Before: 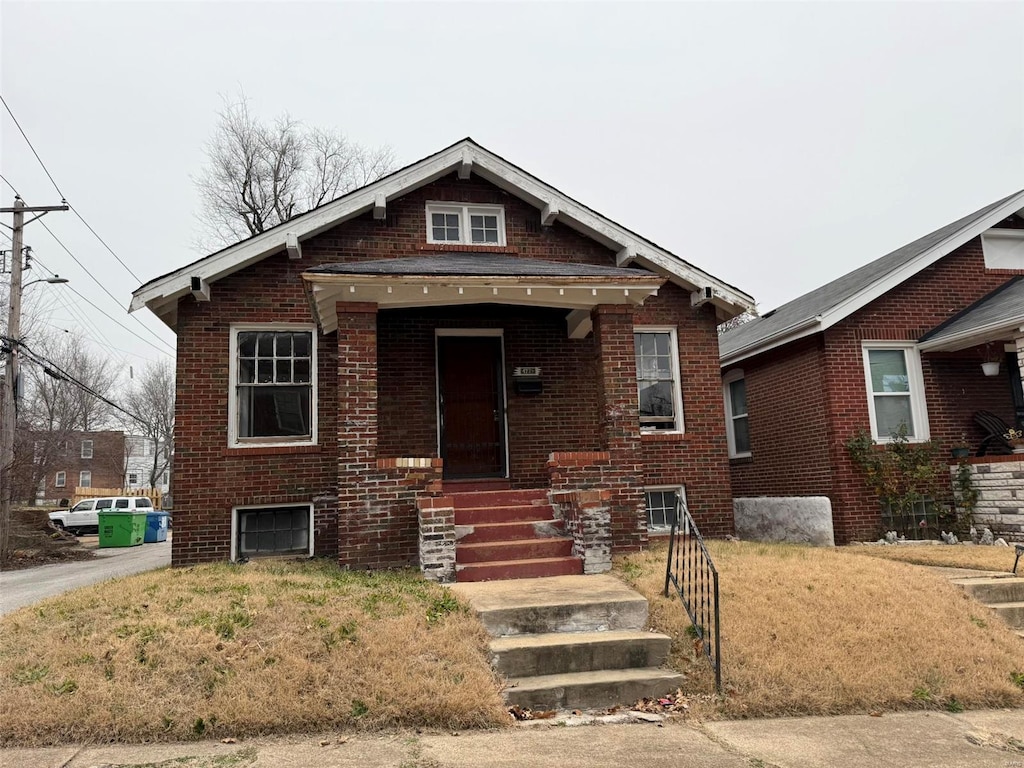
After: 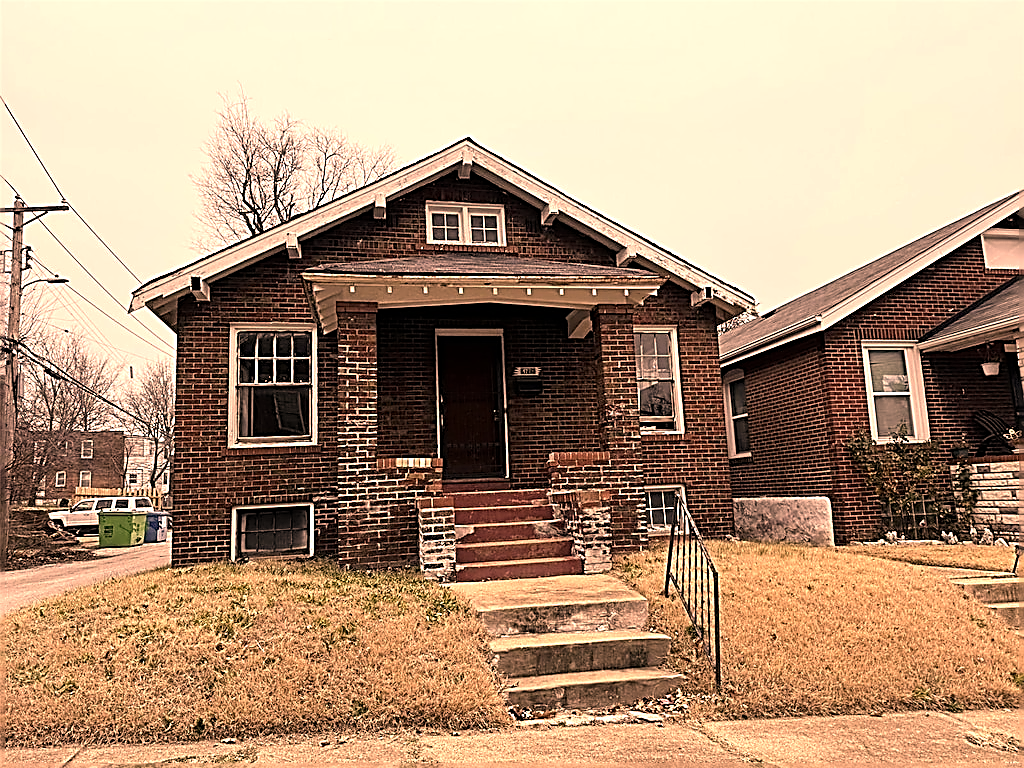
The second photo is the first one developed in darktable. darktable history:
color correction: highlights a* 39.27, highlights b* 39.91, saturation 0.689
sharpen: amount 1.99
tone equalizer: -8 EV -0.4 EV, -7 EV -0.411 EV, -6 EV -0.344 EV, -5 EV -0.22 EV, -3 EV 0.195 EV, -2 EV 0.33 EV, -1 EV 0.388 EV, +0 EV 0.434 EV
